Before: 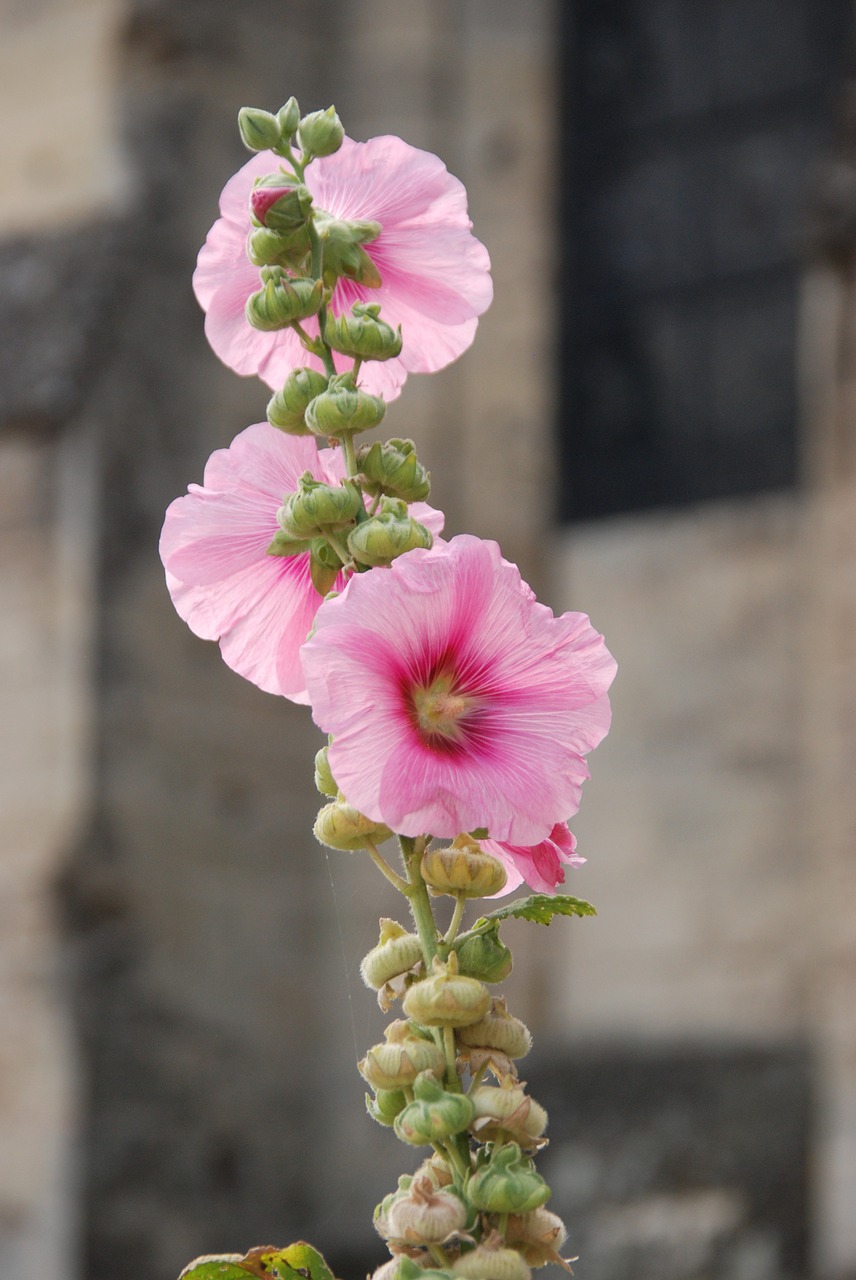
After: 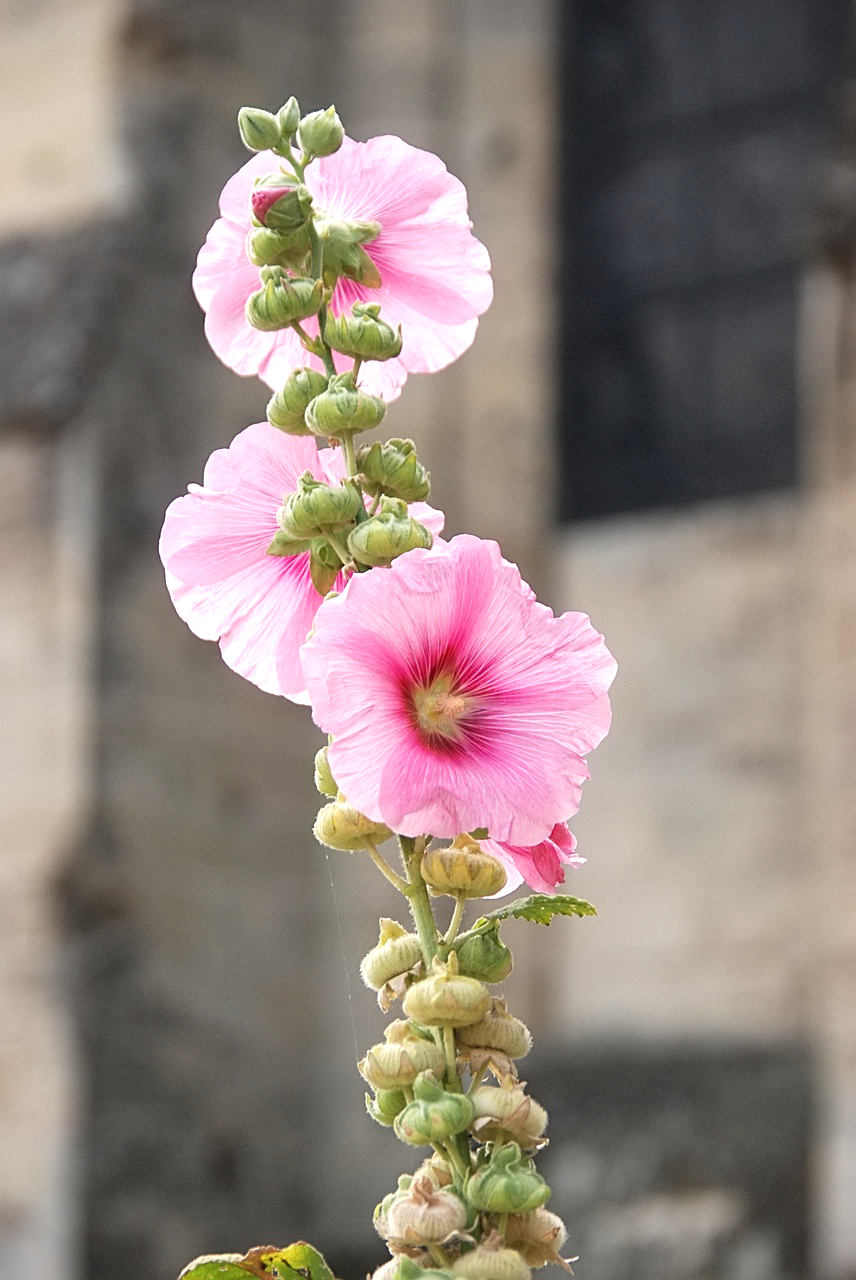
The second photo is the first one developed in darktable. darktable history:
exposure: exposure 0.566 EV, compensate highlight preservation false
tone equalizer: on, module defaults
sharpen: on, module defaults
contrast equalizer: y [[0.5 ×6], [0.5 ×6], [0.5 ×6], [0 ×6], [0, 0, 0, 0.581, 0.011, 0]]
